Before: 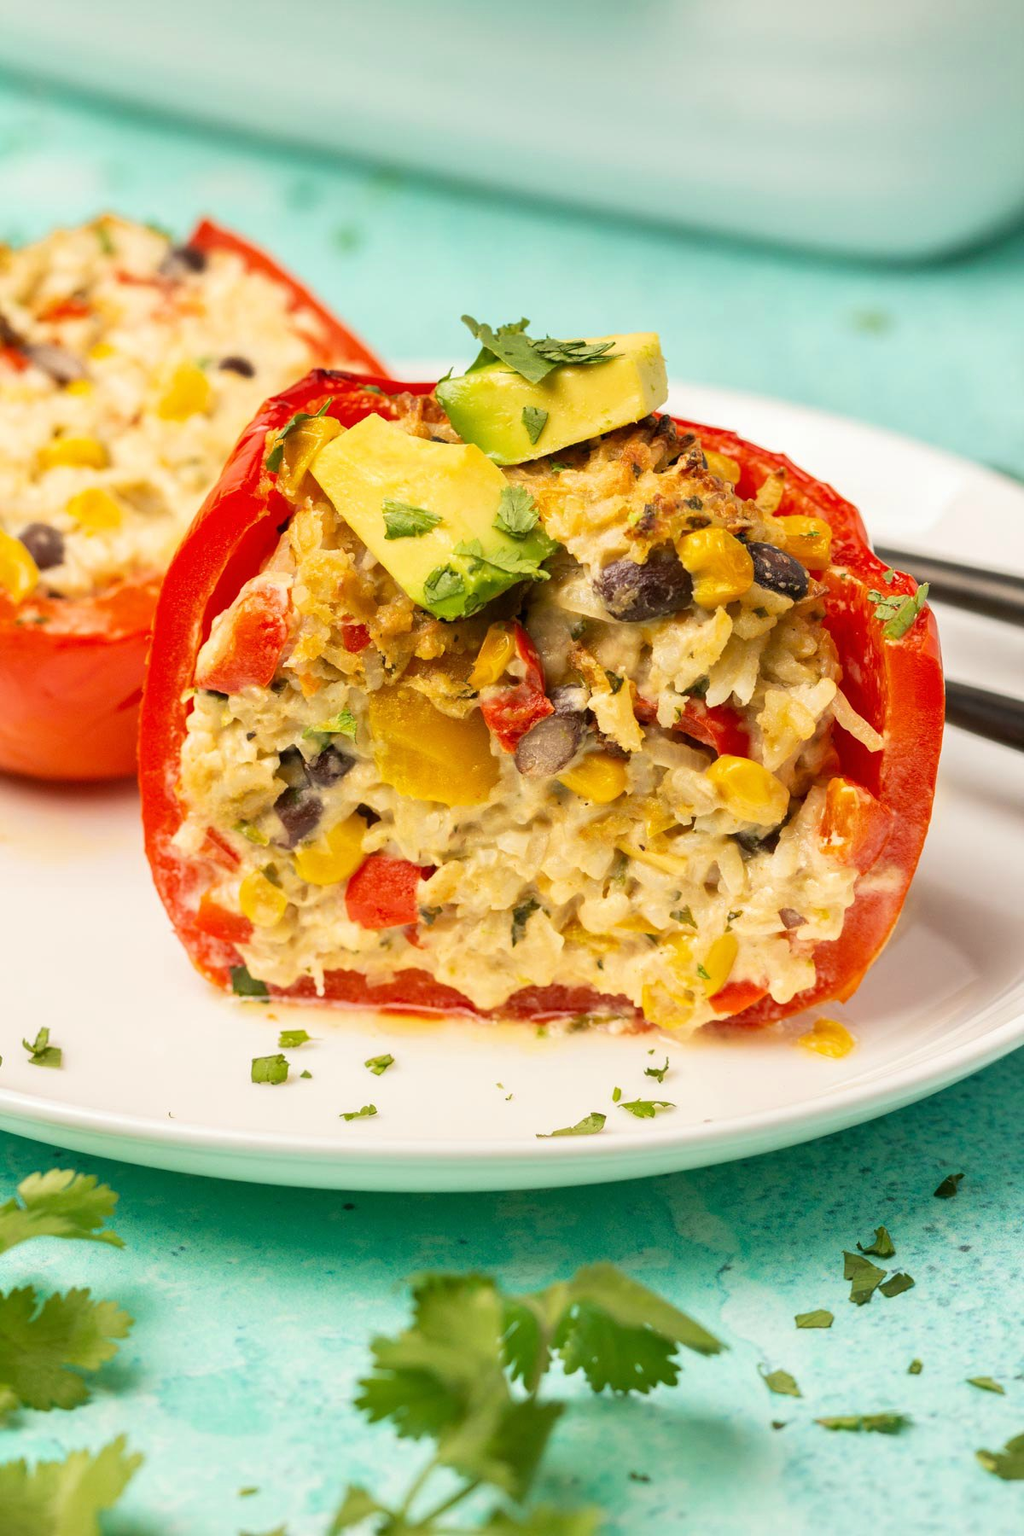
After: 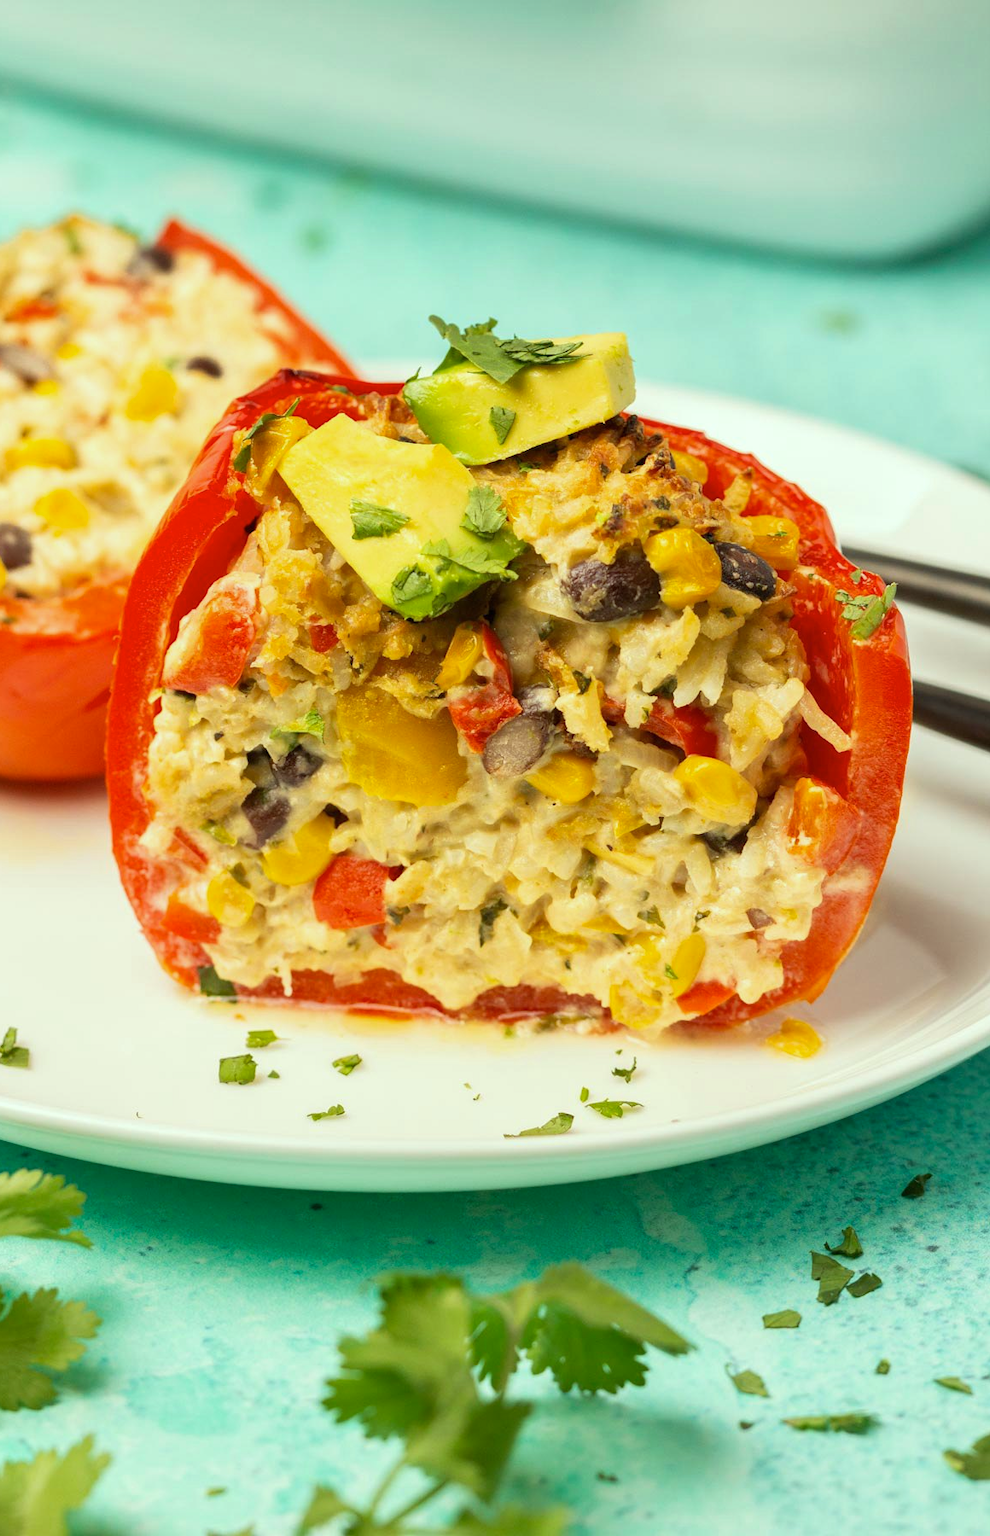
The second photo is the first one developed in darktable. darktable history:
color correction: highlights a* -8, highlights b* 3.1
crop and rotate: left 3.238%
